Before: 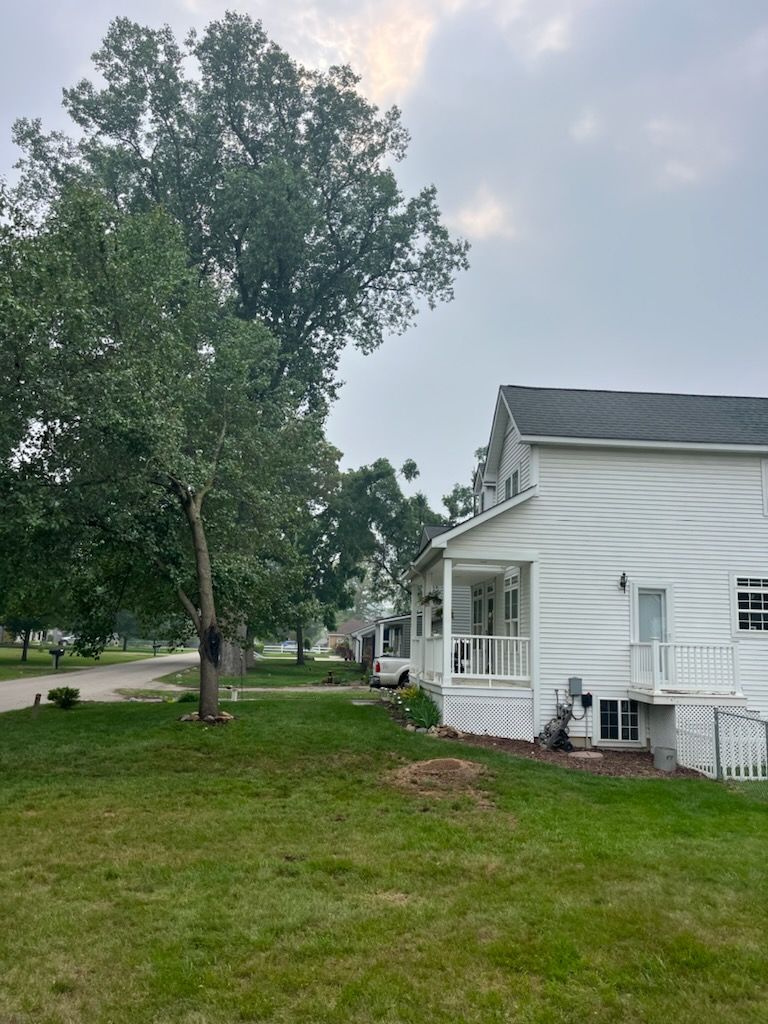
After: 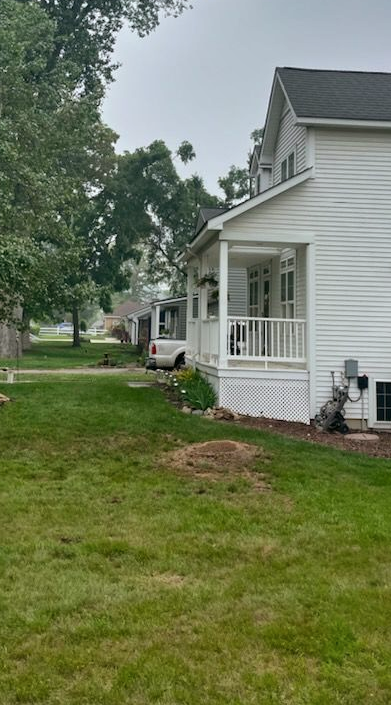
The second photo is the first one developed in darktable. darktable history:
color balance: mode lift, gamma, gain (sRGB), lift [1, 0.99, 1.01, 0.992], gamma [1, 1.037, 0.974, 0.963]
shadows and highlights: shadows 75, highlights -60.85, soften with gaussian
crop and rotate: left 29.237%, top 31.152%, right 19.807%
